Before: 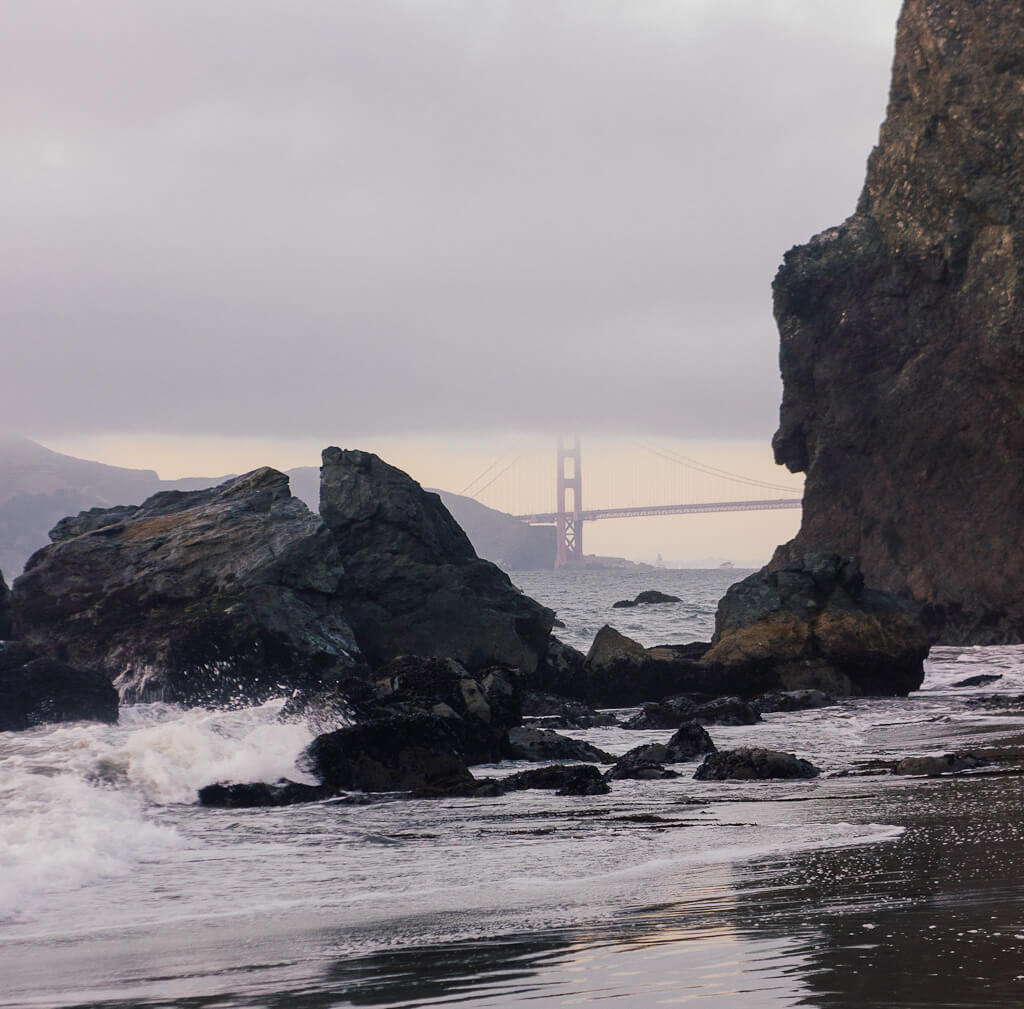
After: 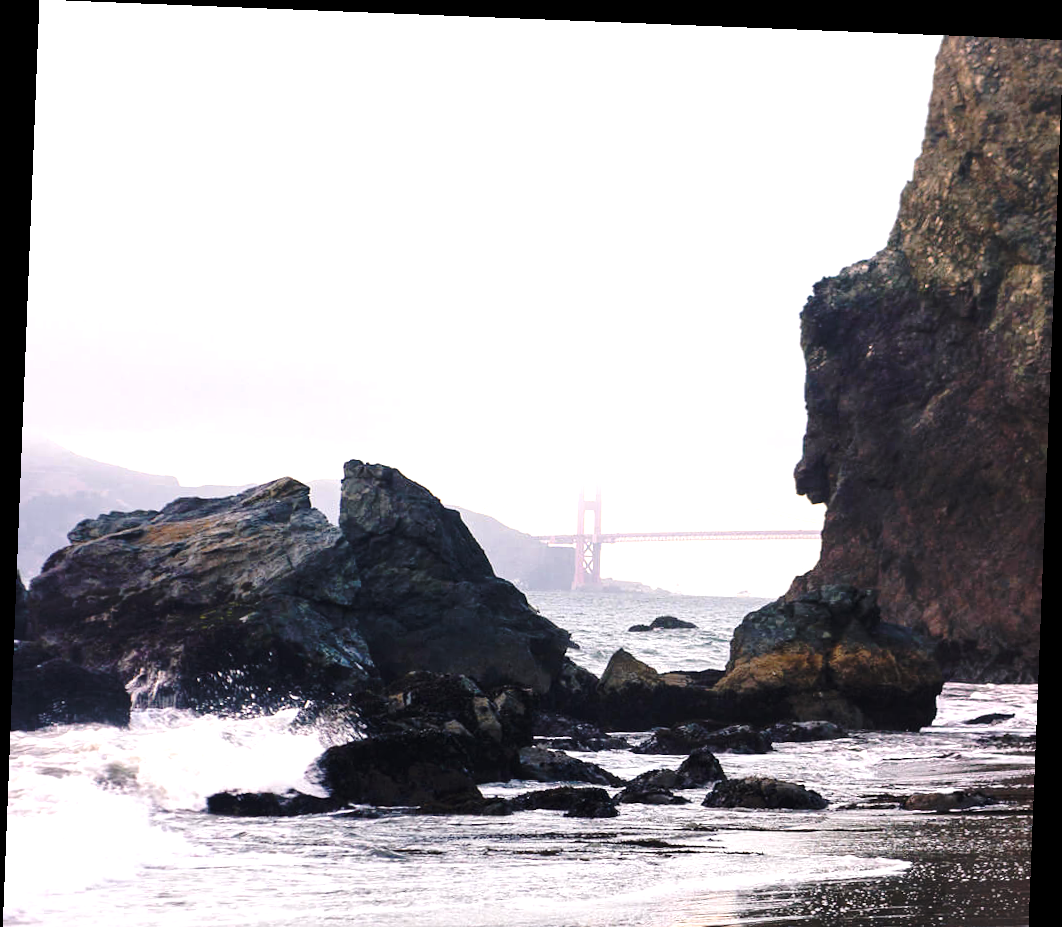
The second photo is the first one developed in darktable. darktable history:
exposure: exposure 1.2 EV, compensate highlight preservation false
rotate and perspective: rotation 2.27°, automatic cropping off
crop and rotate: top 0%, bottom 11.49%
base curve: curves: ch0 [(0, 0) (0.073, 0.04) (0.157, 0.139) (0.492, 0.492) (0.758, 0.758) (1, 1)], preserve colors none
